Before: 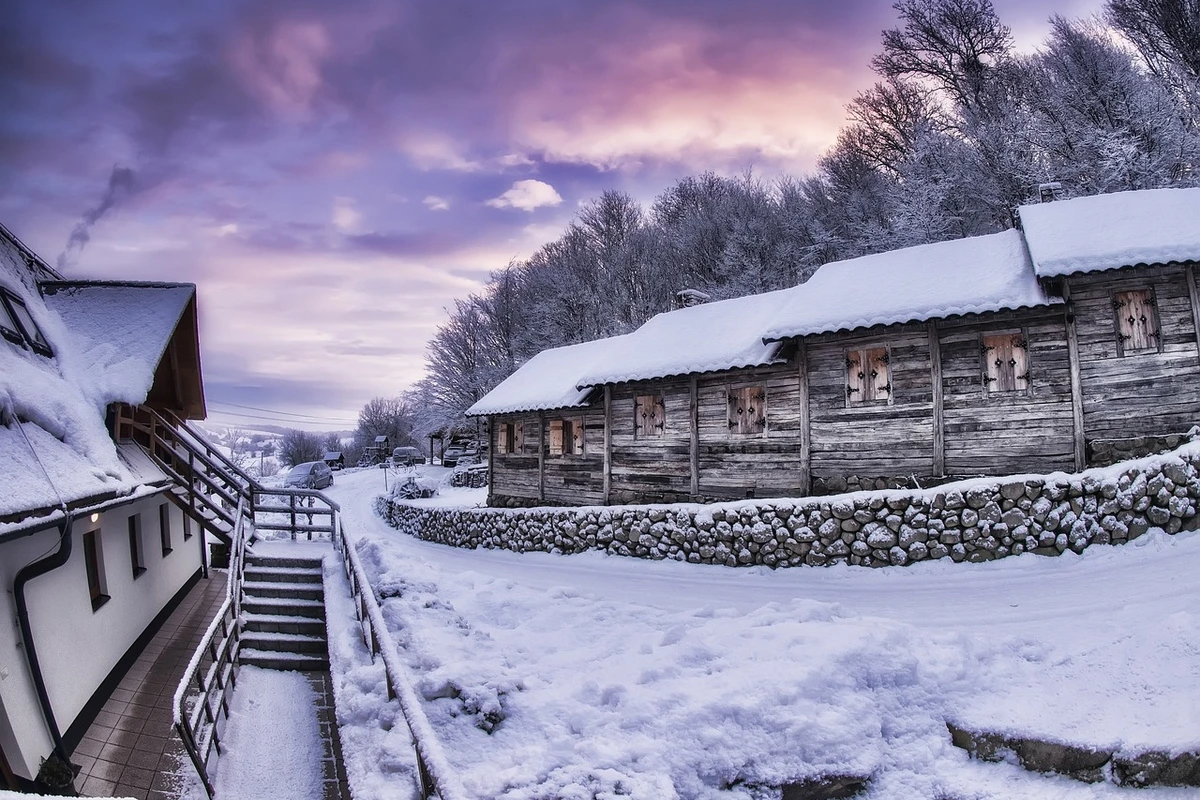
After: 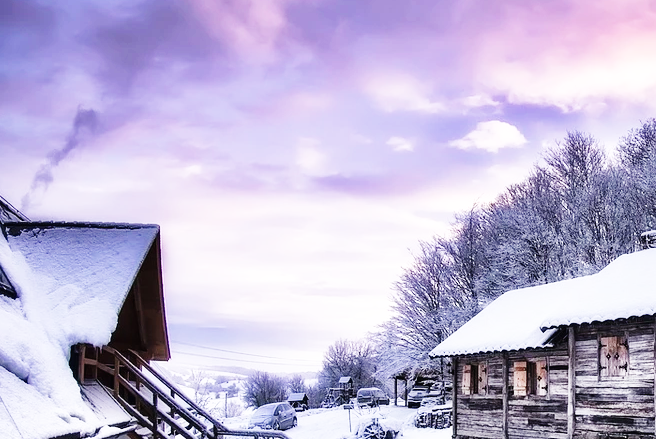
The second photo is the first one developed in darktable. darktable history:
crop and rotate: left 3.047%, top 7.509%, right 42.236%, bottom 37.598%
base curve: curves: ch0 [(0, 0.003) (0.001, 0.002) (0.006, 0.004) (0.02, 0.022) (0.048, 0.086) (0.094, 0.234) (0.162, 0.431) (0.258, 0.629) (0.385, 0.8) (0.548, 0.918) (0.751, 0.988) (1, 1)], preserve colors none
